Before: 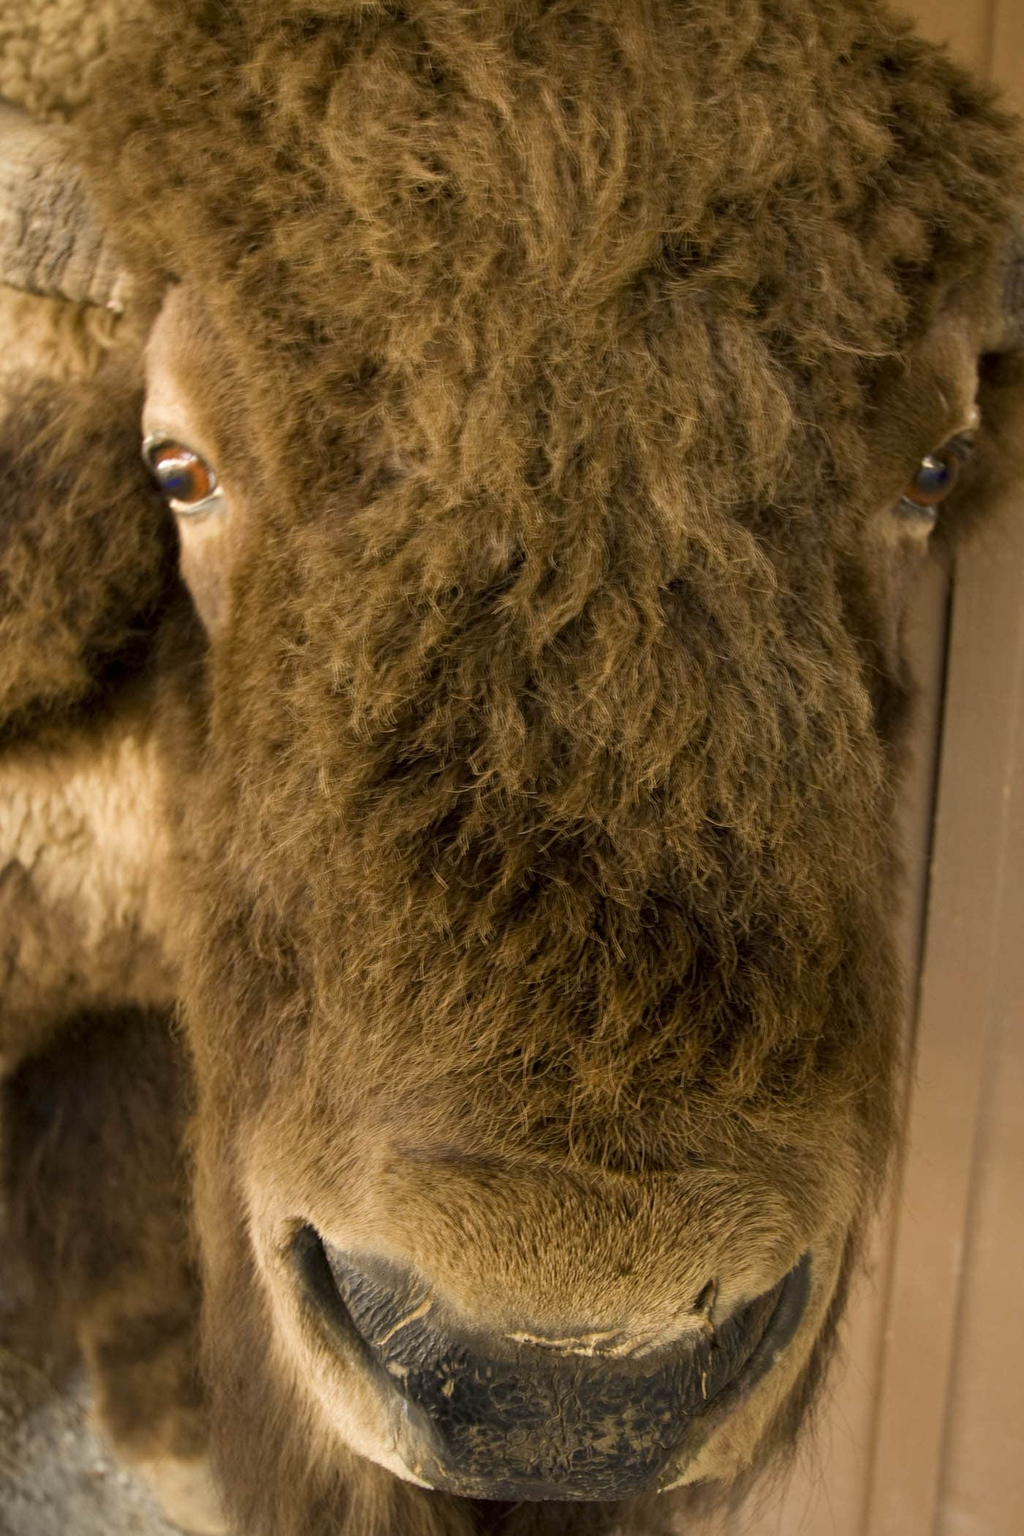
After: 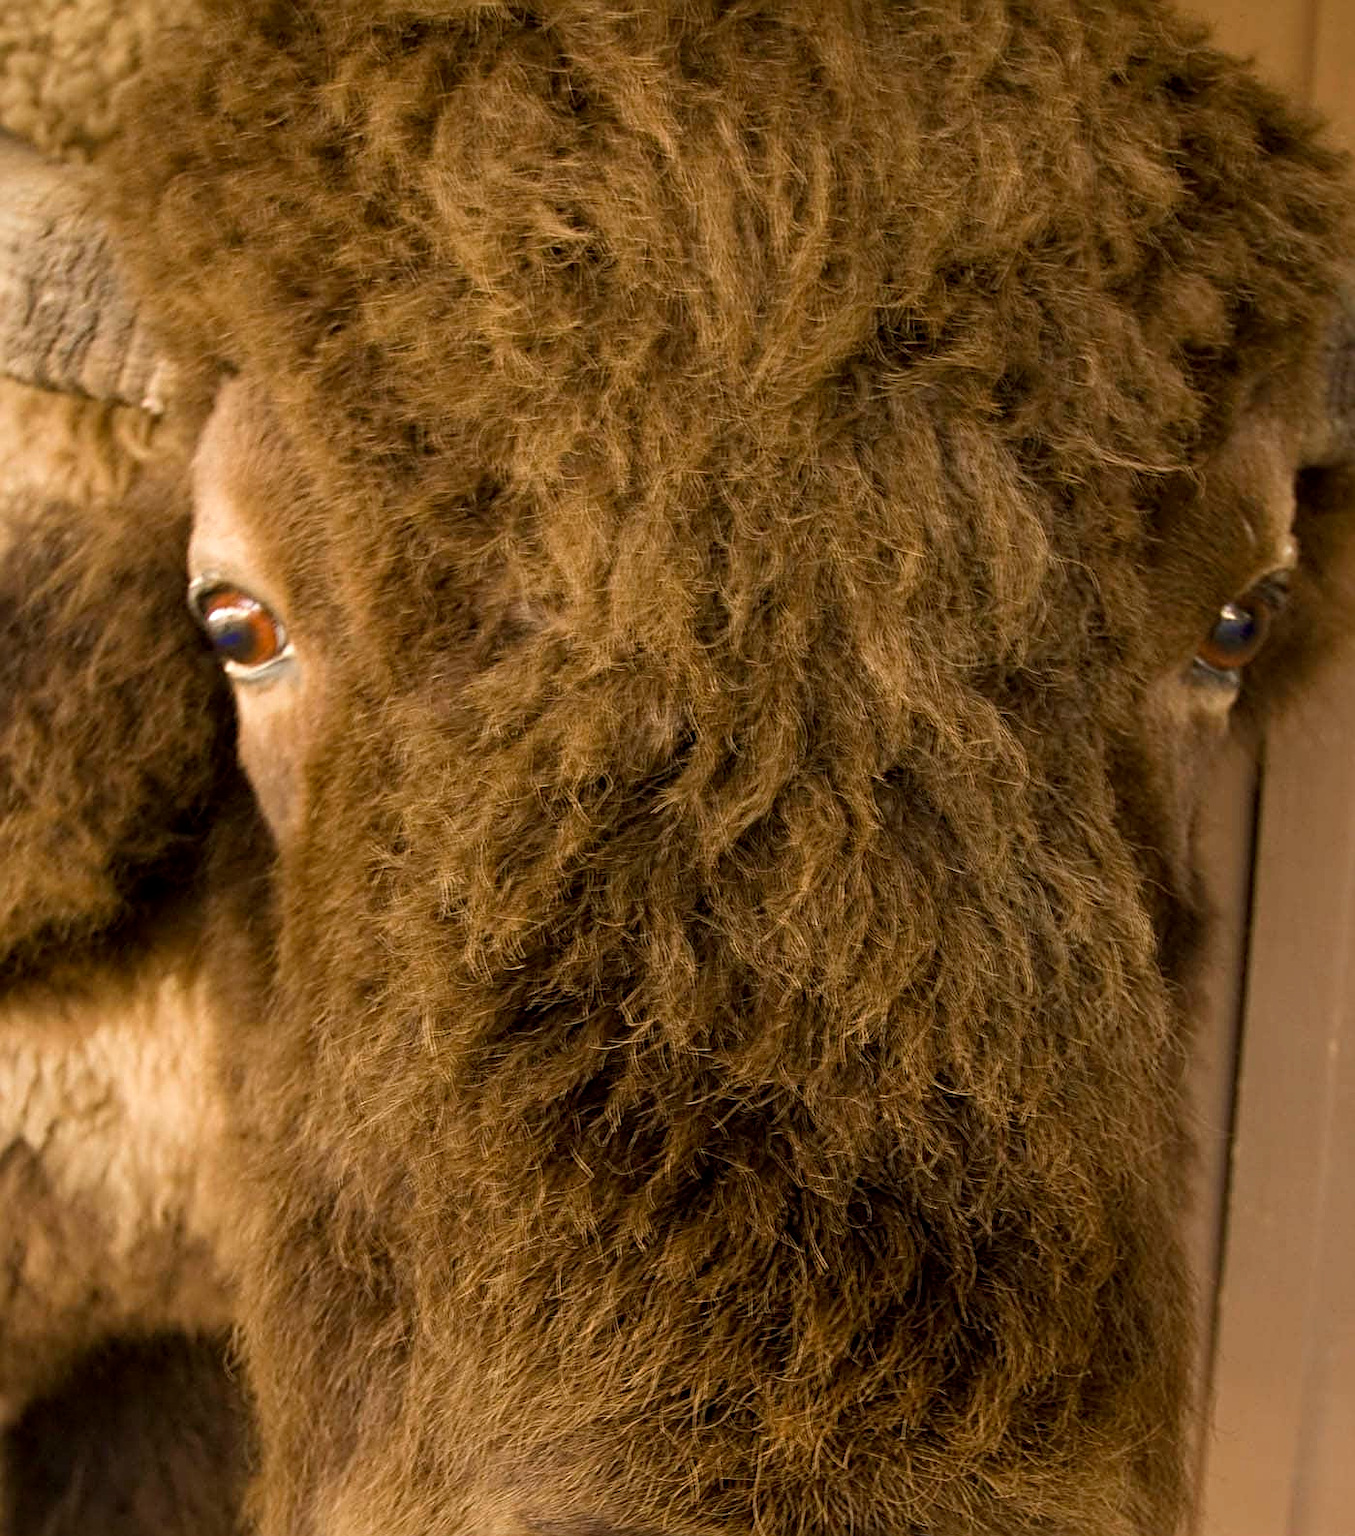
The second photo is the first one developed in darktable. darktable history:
crop: bottom 24.47%
sharpen: radius 2.553, amount 0.635
